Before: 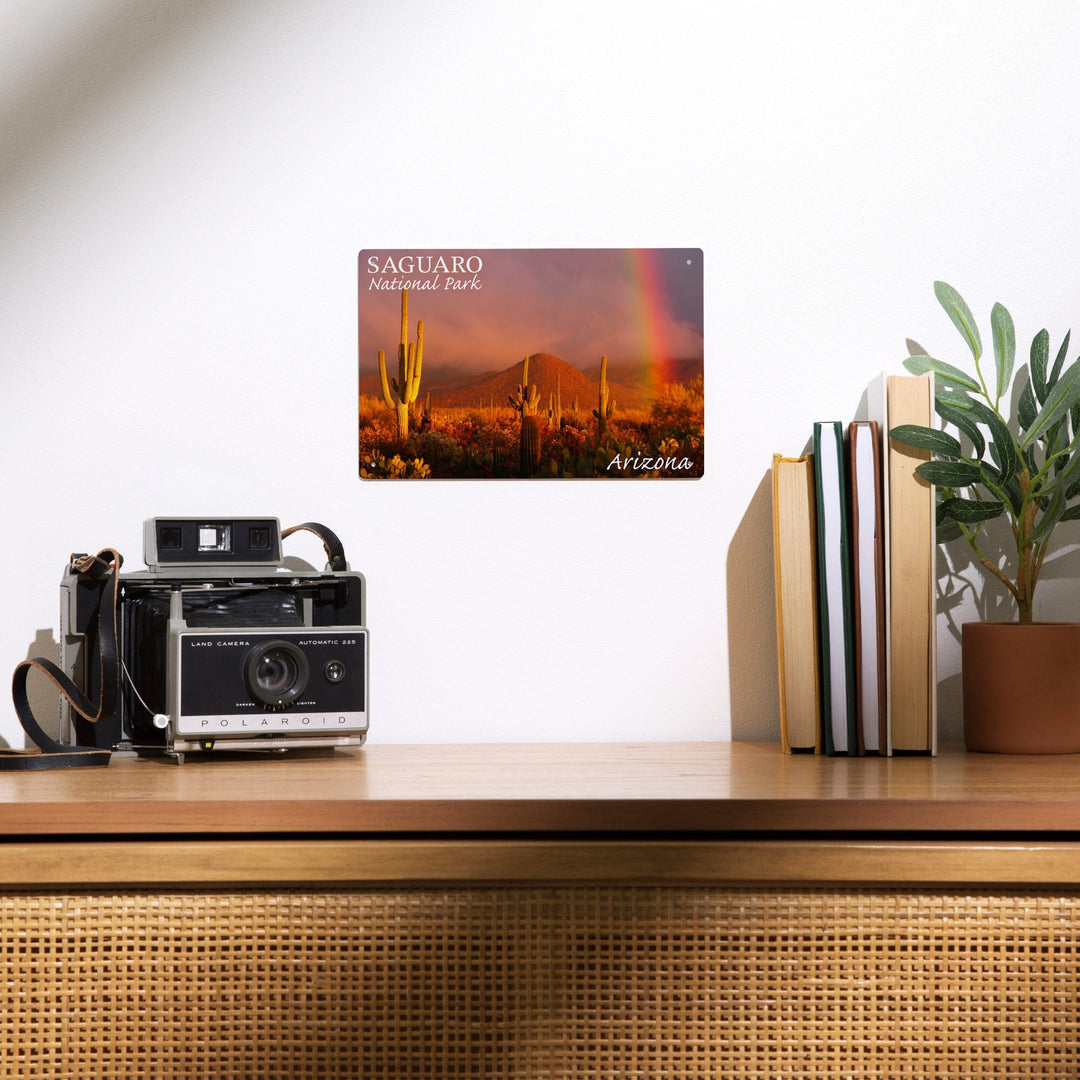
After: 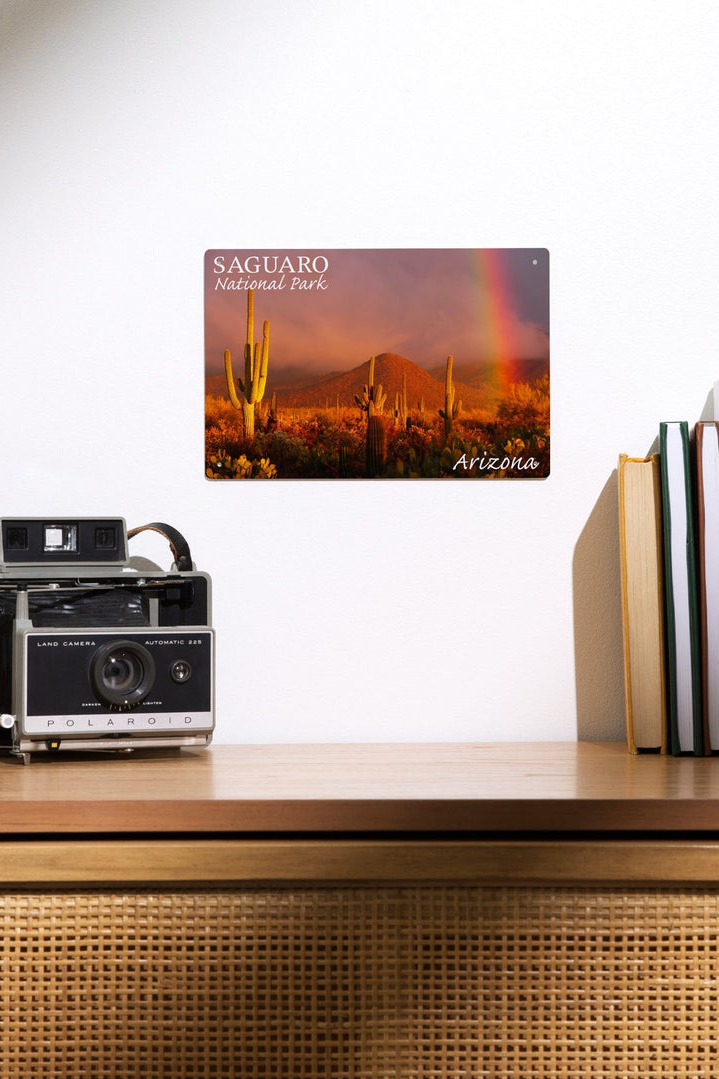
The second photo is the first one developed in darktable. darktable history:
crop and rotate: left 14.291%, right 19.105%
